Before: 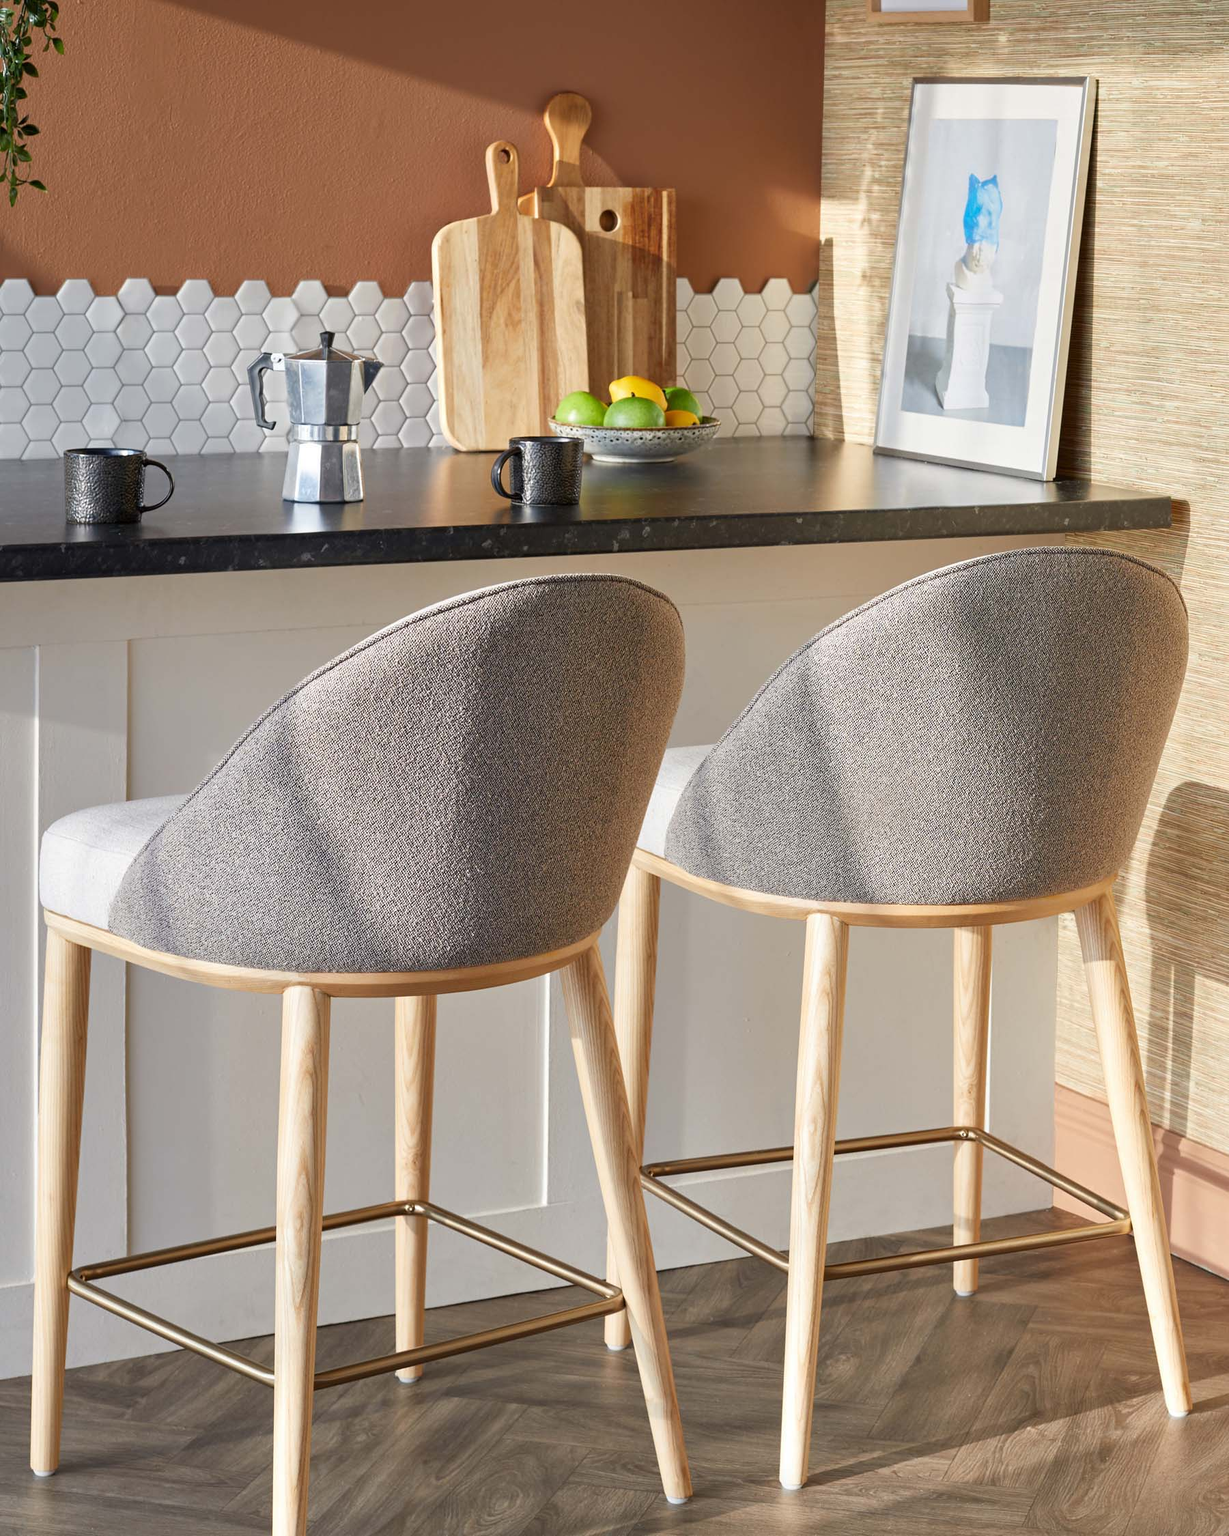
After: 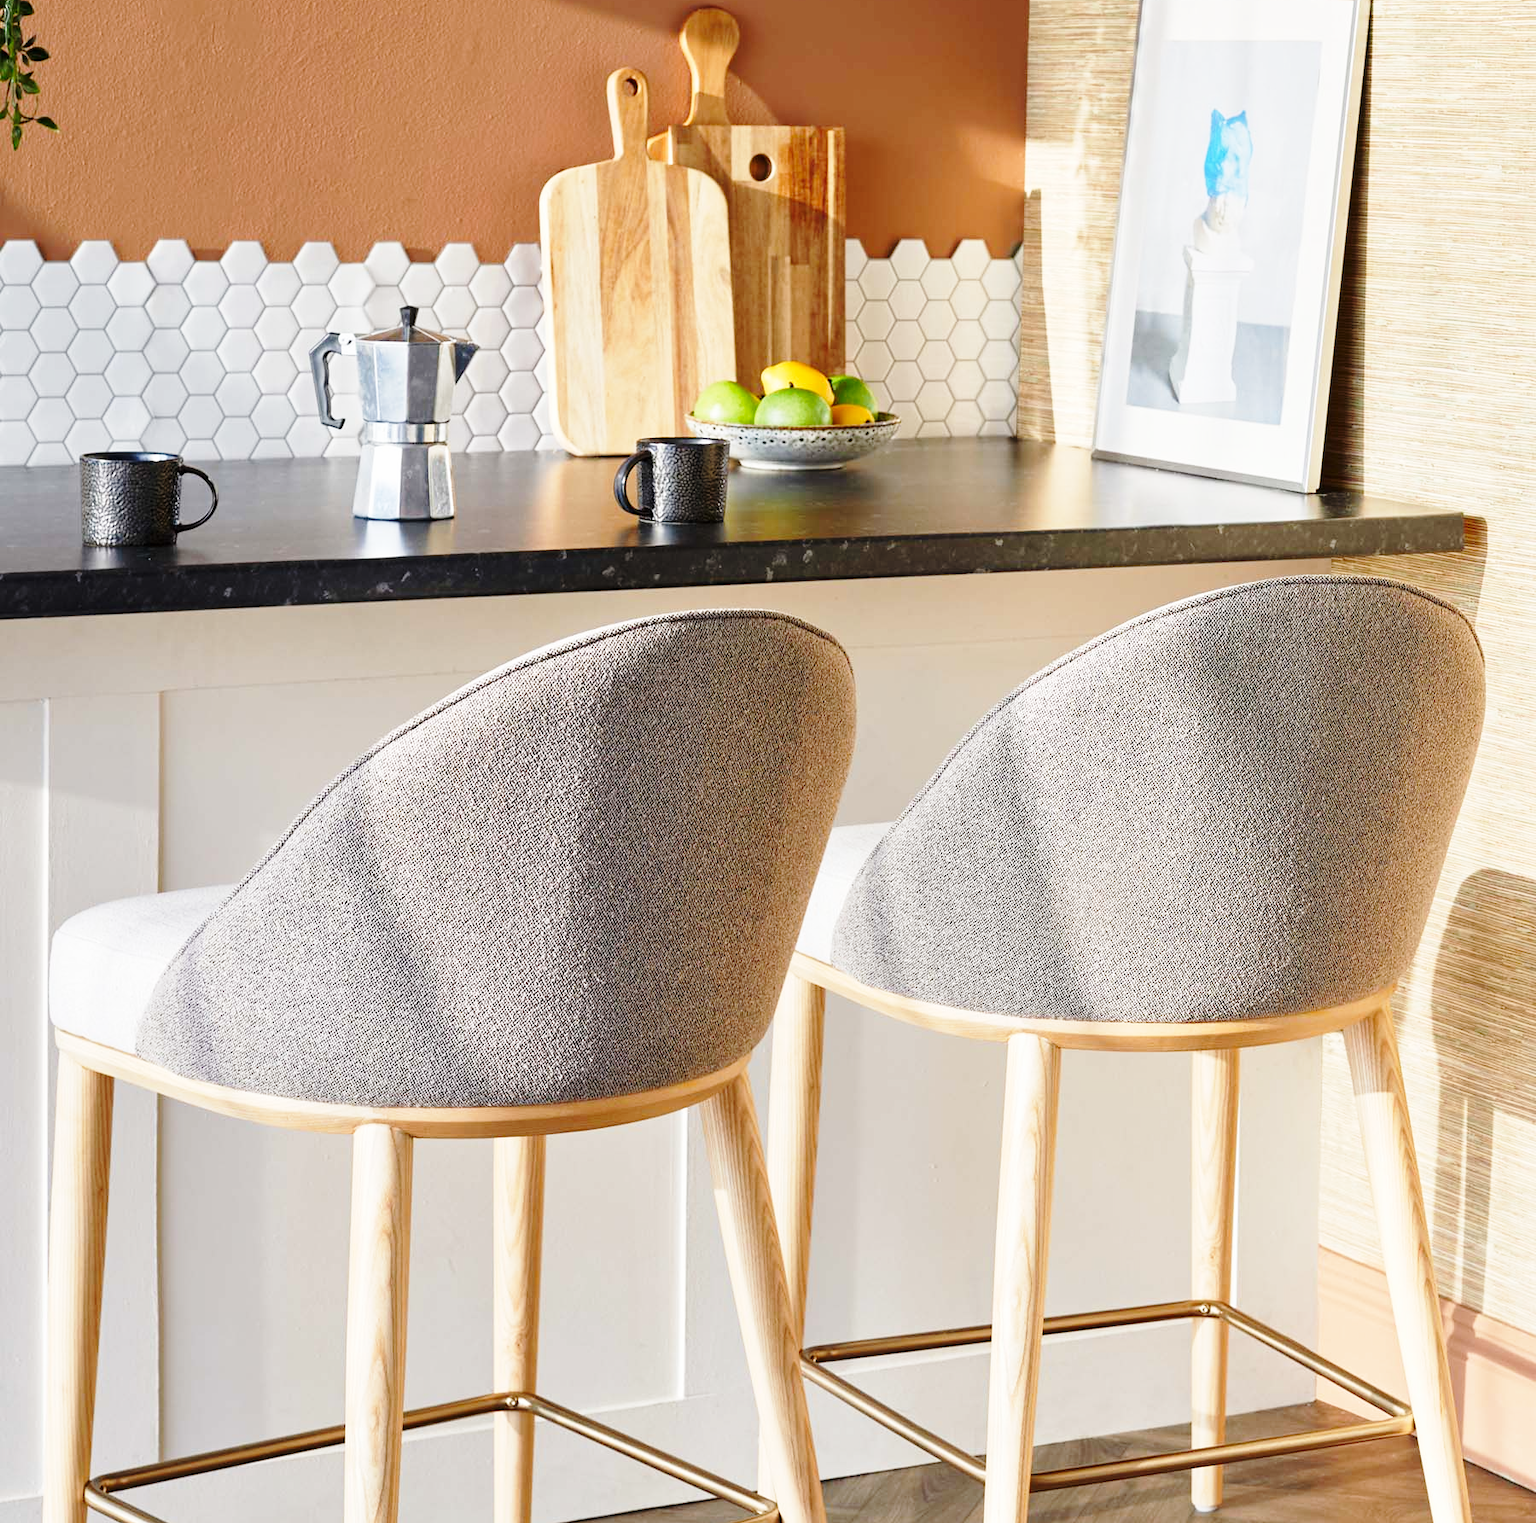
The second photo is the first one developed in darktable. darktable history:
exposure: exposure -0.05 EV, compensate highlight preservation false
base curve: curves: ch0 [(0, 0) (0.028, 0.03) (0.121, 0.232) (0.46, 0.748) (0.859, 0.968) (1, 1)], preserve colors none
crop and rotate: top 5.652%, bottom 15.003%
